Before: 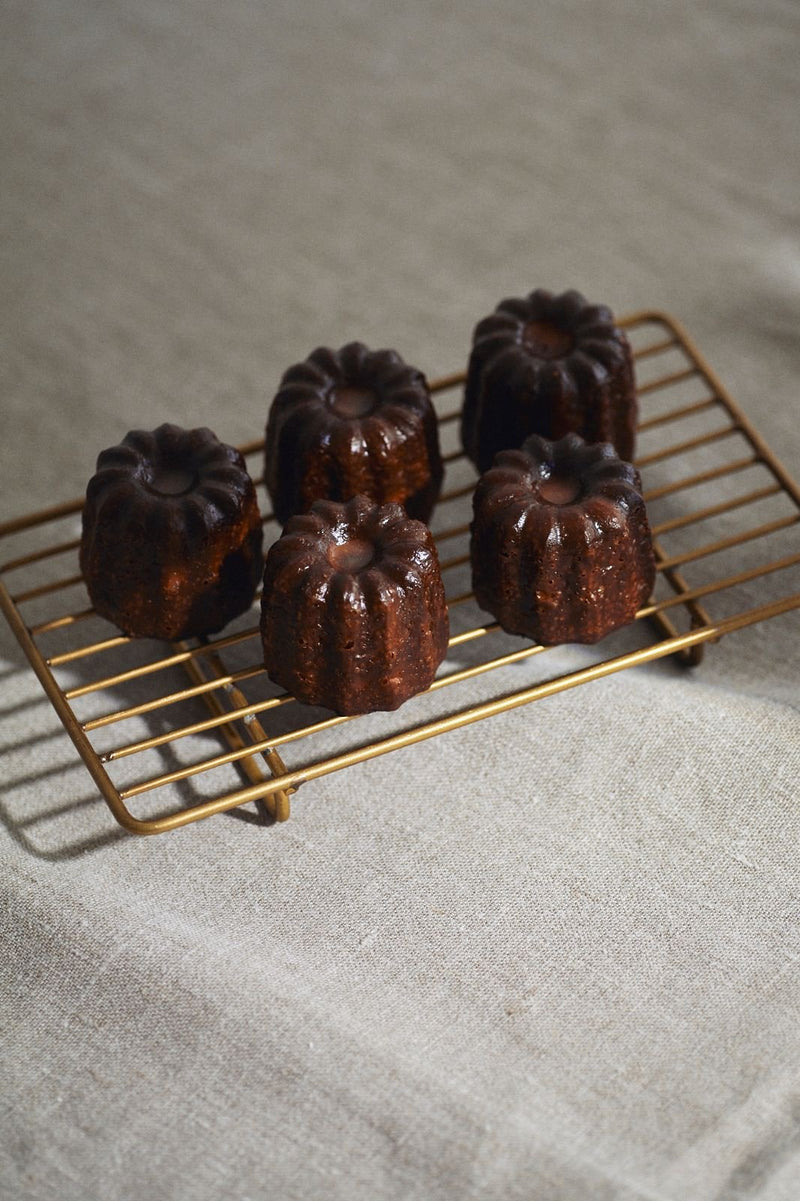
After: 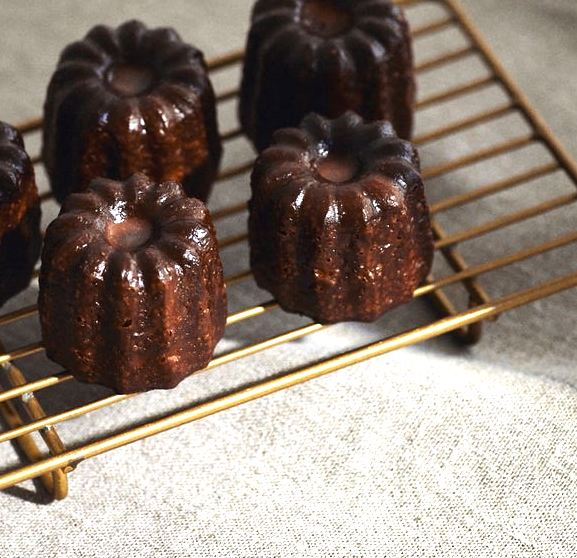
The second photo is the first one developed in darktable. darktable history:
exposure: exposure 0.482 EV, compensate highlight preservation false
tone equalizer: -8 EV -0.383 EV, -7 EV -0.382 EV, -6 EV -0.319 EV, -5 EV -0.194 EV, -3 EV 0.192 EV, -2 EV 0.32 EV, -1 EV 0.398 EV, +0 EV 0.406 EV, edges refinement/feathering 500, mask exposure compensation -1.57 EV, preserve details no
crop and rotate: left 27.867%, top 26.867%, bottom 26.663%
shadows and highlights: shadows 33.4, highlights -47.43, compress 49.64%, soften with gaussian
